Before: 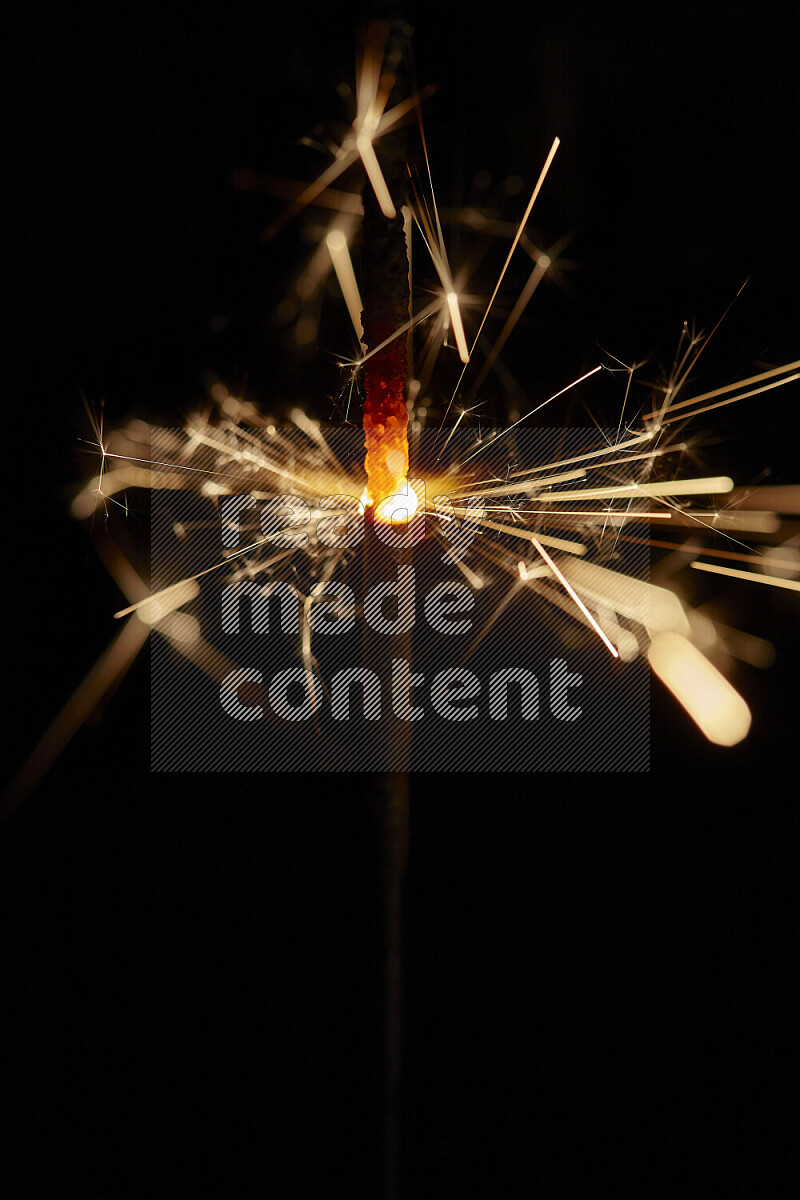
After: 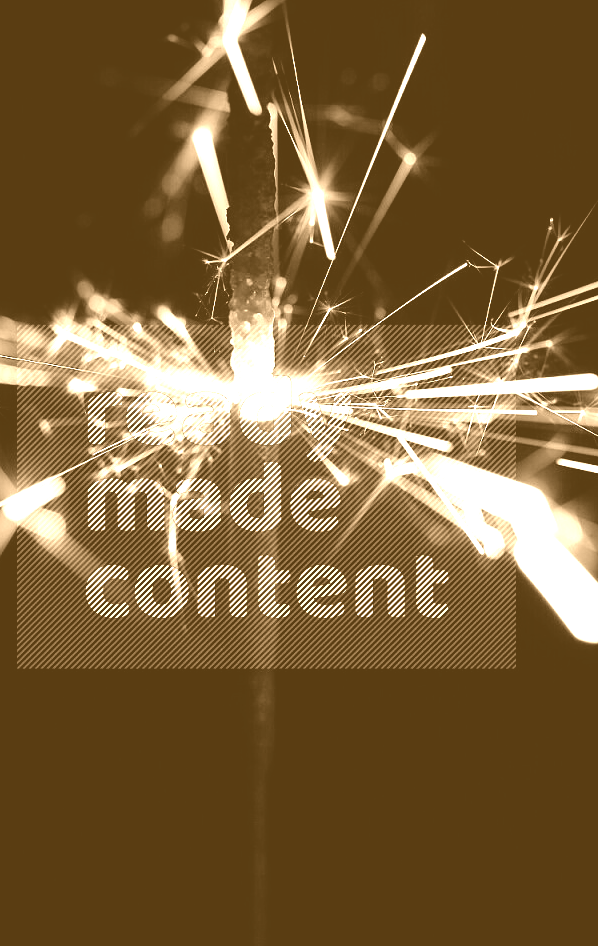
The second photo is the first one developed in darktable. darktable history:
exposure: black level correction 0, exposure 1 EV, compensate highlight preservation false
crop: left 16.768%, top 8.653%, right 8.362%, bottom 12.485%
colorize: hue 28.8°, source mix 100%
